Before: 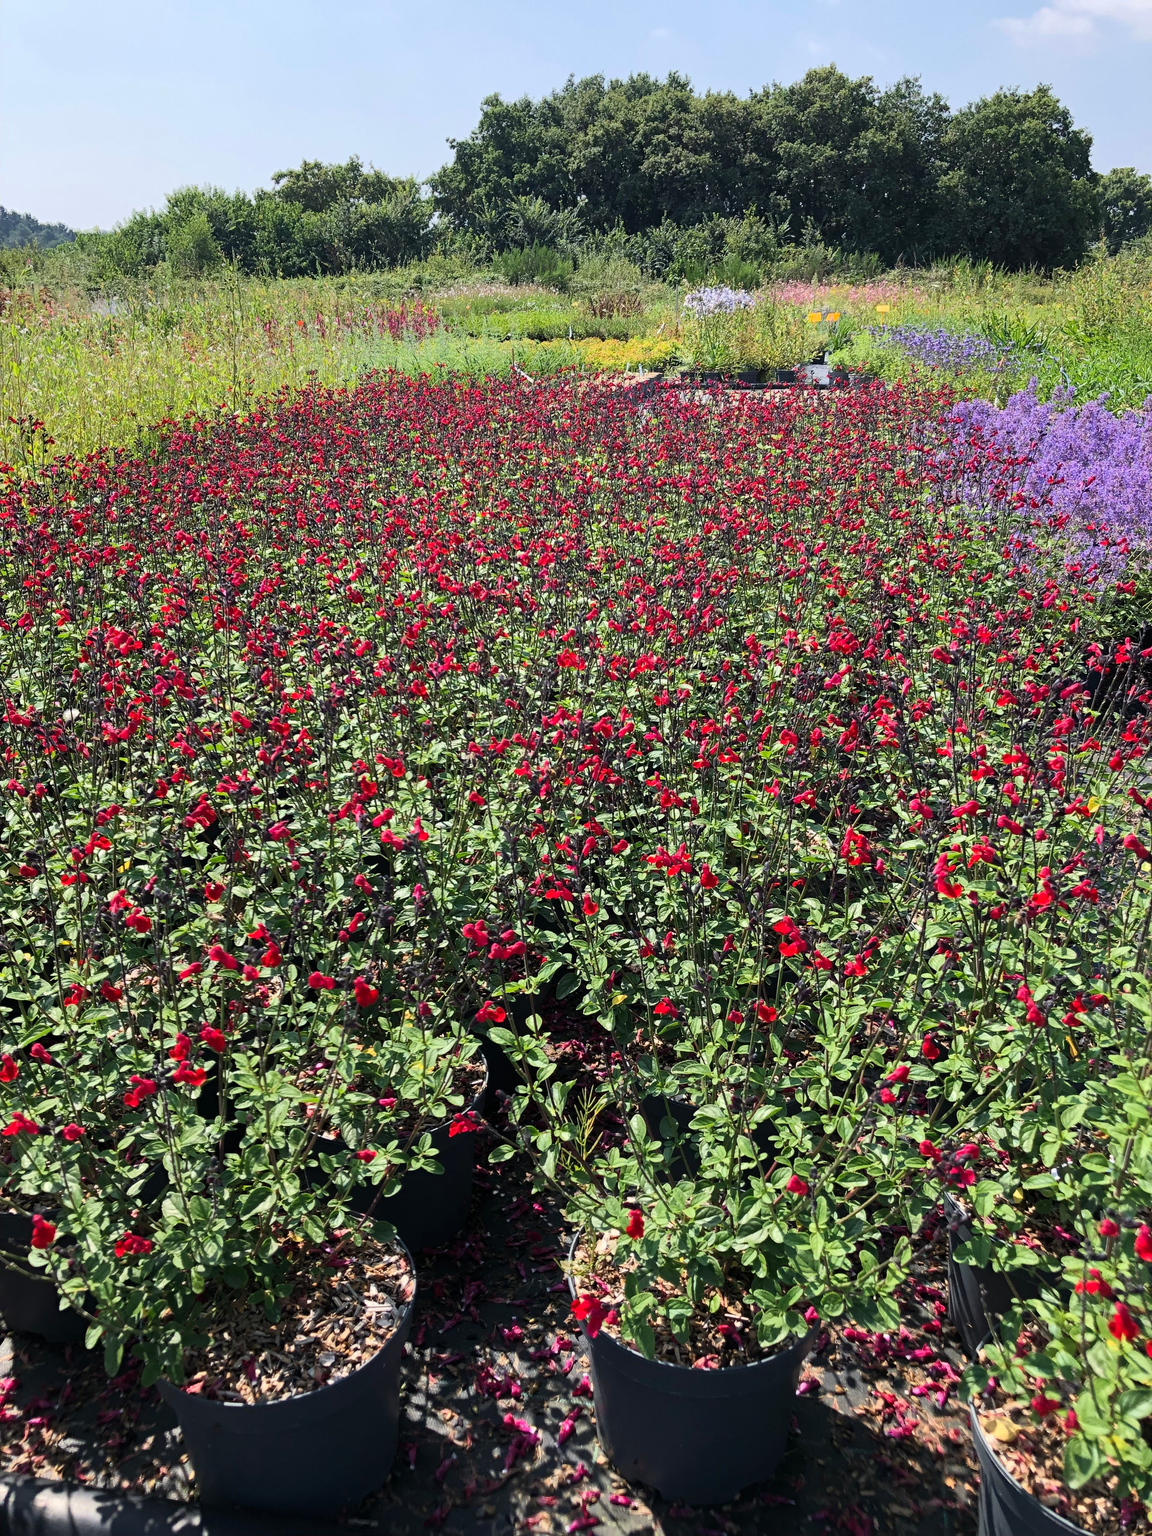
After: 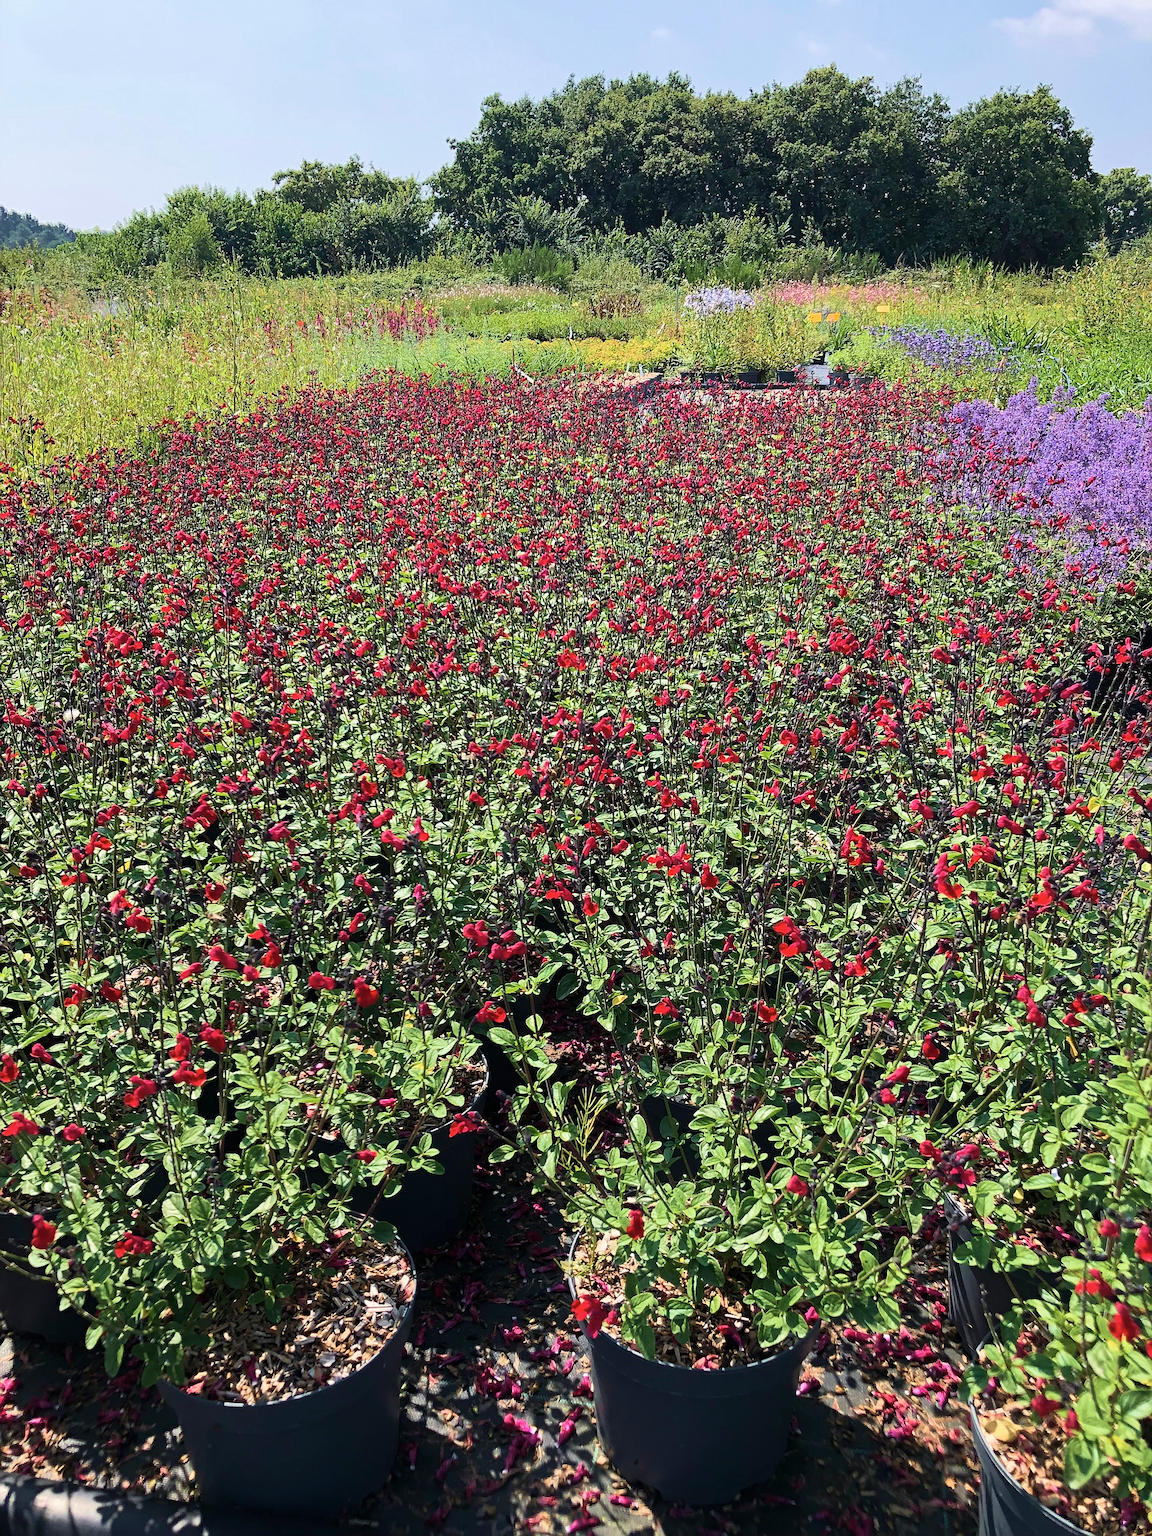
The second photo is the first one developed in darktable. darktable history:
sharpen: on, module defaults
velvia: strength 45%
contrast brightness saturation: saturation -0.1
